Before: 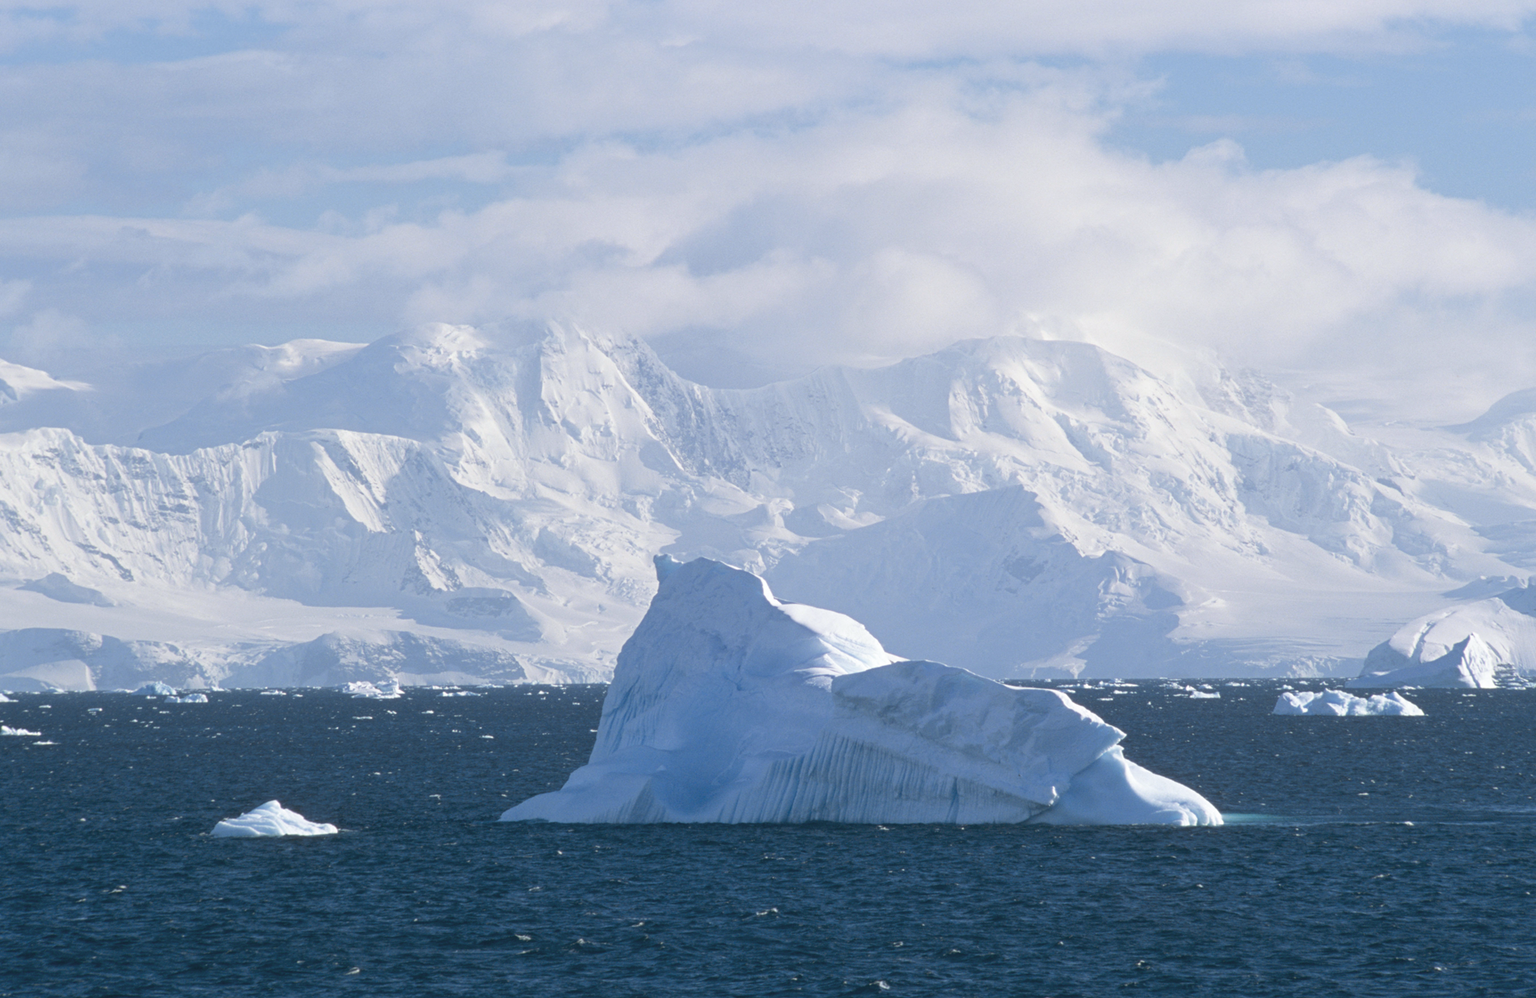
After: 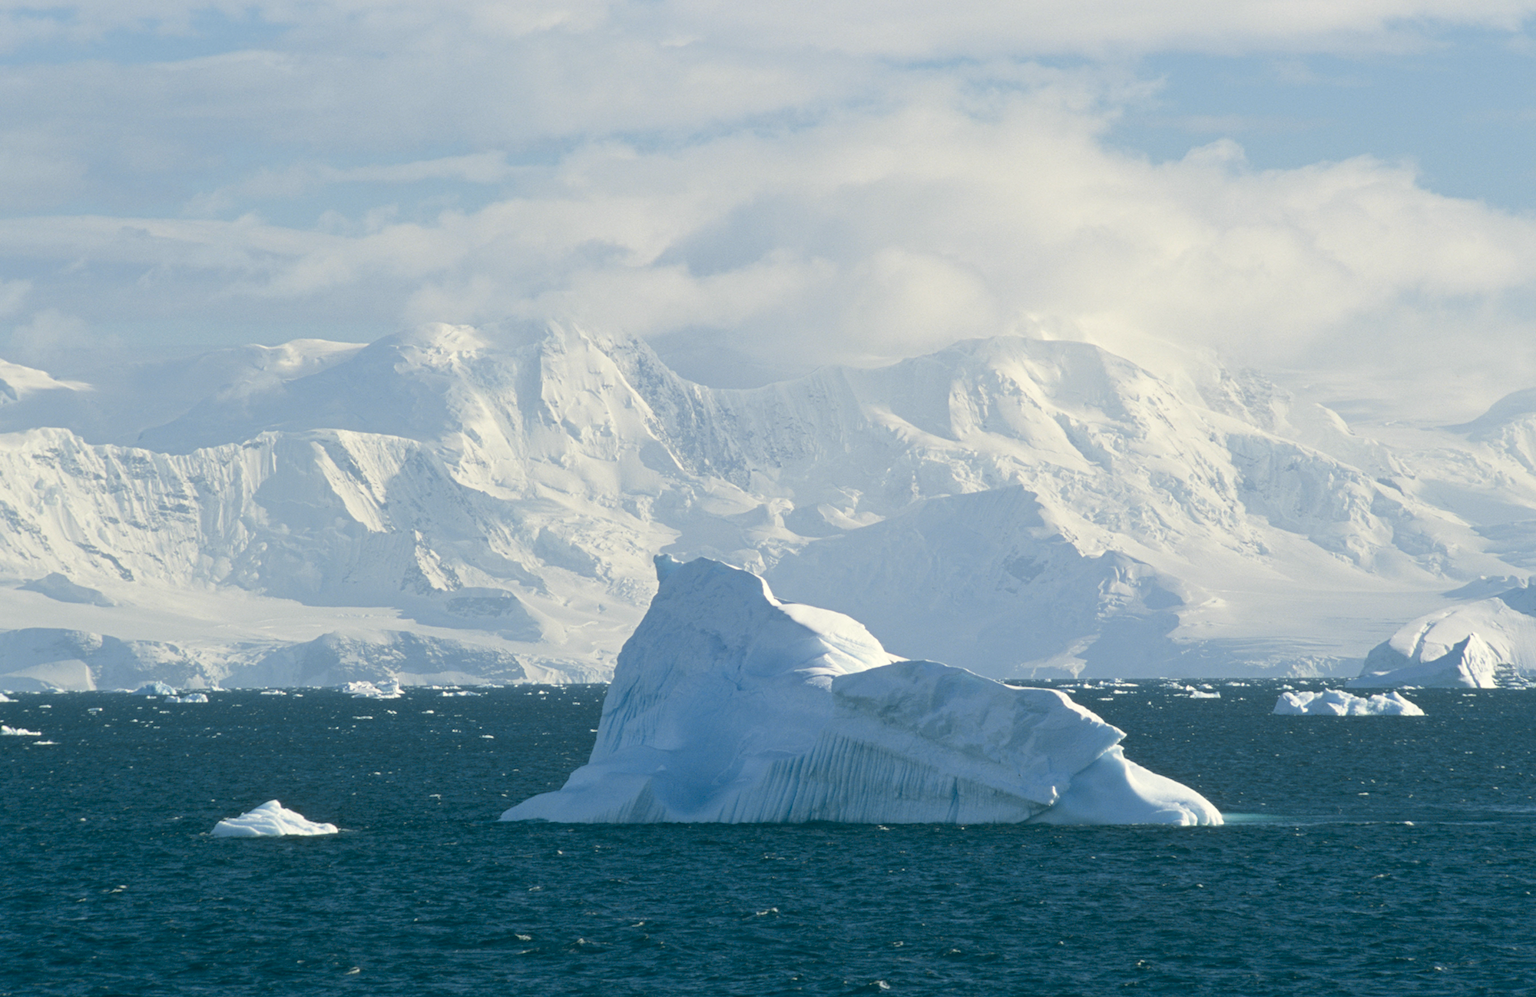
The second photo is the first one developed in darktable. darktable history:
tone equalizer: edges refinement/feathering 500, mask exposure compensation -1.57 EV, preserve details no
color correction: highlights a* -0.574, highlights b* 9.44, shadows a* -9.44, shadows b* 0.637
